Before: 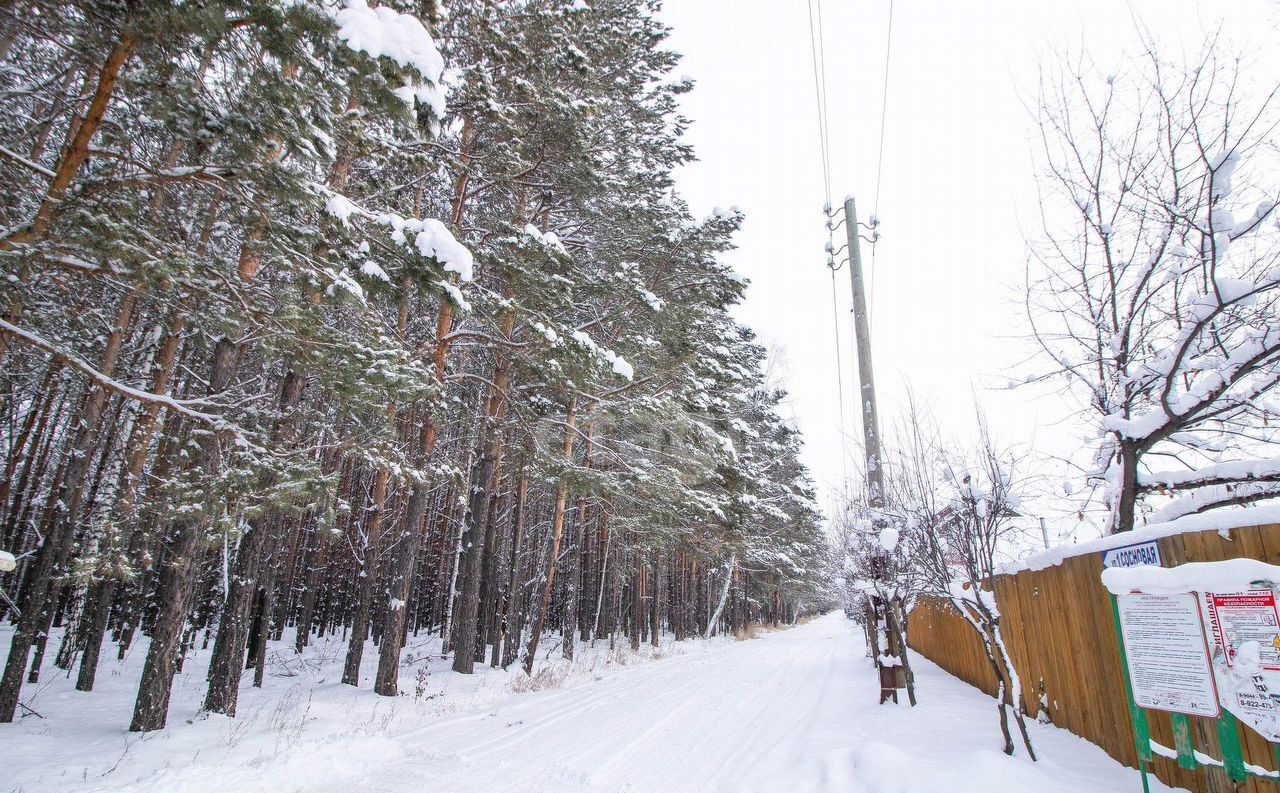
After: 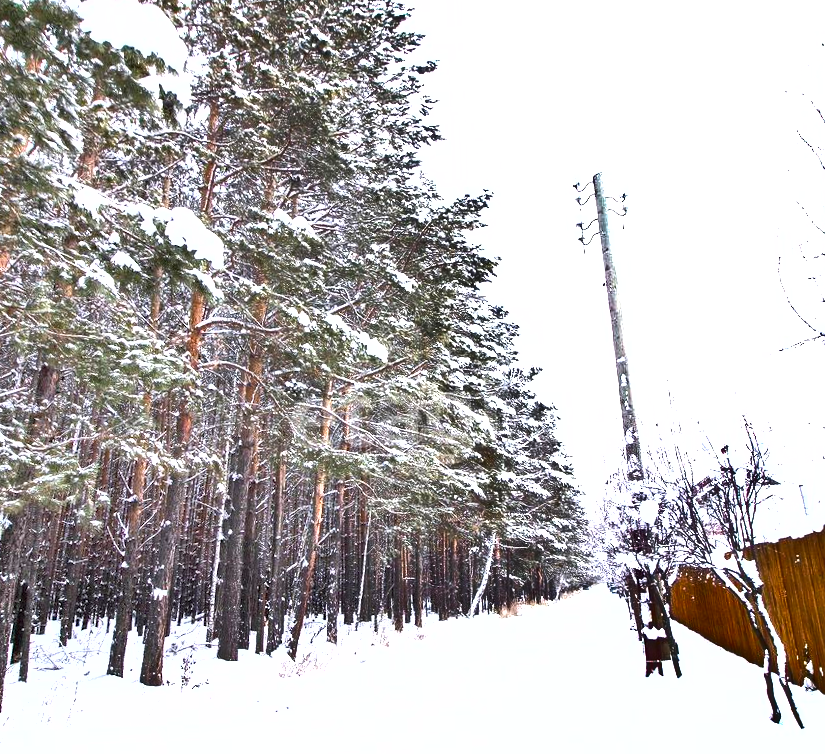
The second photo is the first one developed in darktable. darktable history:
rotate and perspective: rotation -2°, crop left 0.022, crop right 0.978, crop top 0.049, crop bottom 0.951
color balance: lift [1, 1, 0.999, 1.001], gamma [1, 1.003, 1.005, 0.995], gain [1, 0.992, 0.988, 1.012], contrast 5%, output saturation 110%
levels: mode automatic, black 0.023%, white 99.97%, levels [0.062, 0.494, 0.925]
shadows and highlights: radius 108.52, shadows 44.07, highlights -67.8, low approximation 0.01, soften with gaussian
exposure: black level correction 0.001, exposure 1 EV, compensate highlight preservation false
crop and rotate: left 18.442%, right 15.508%
